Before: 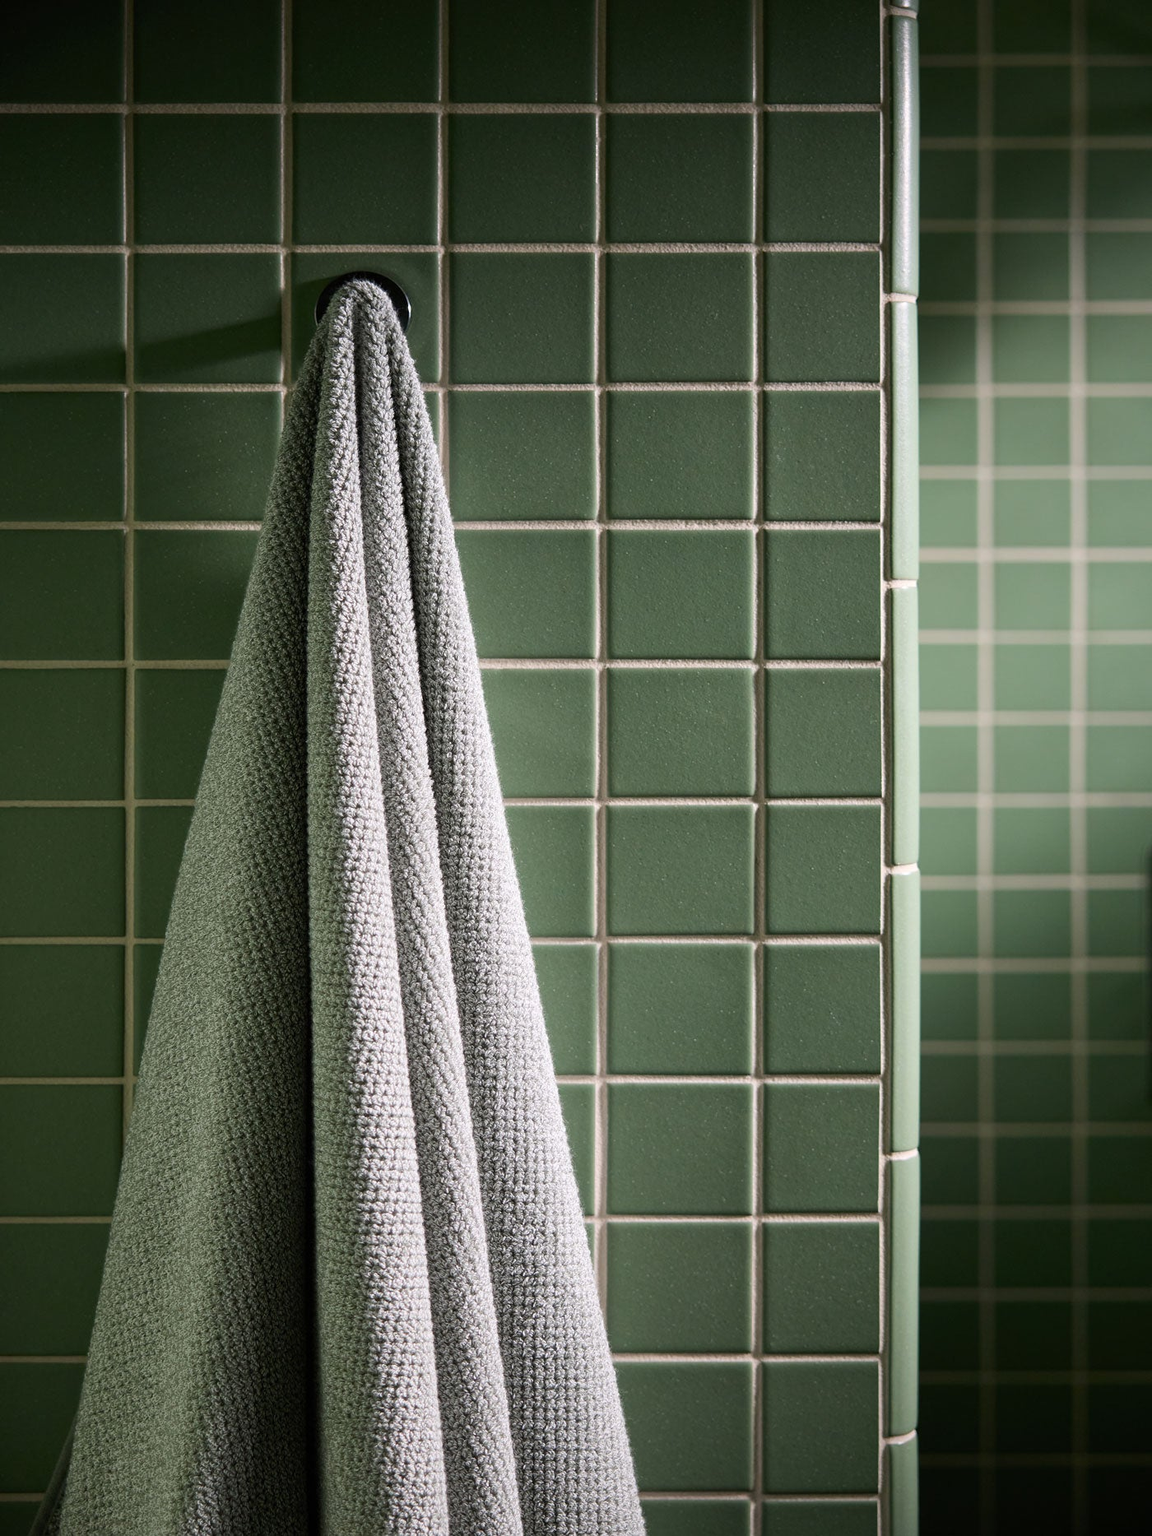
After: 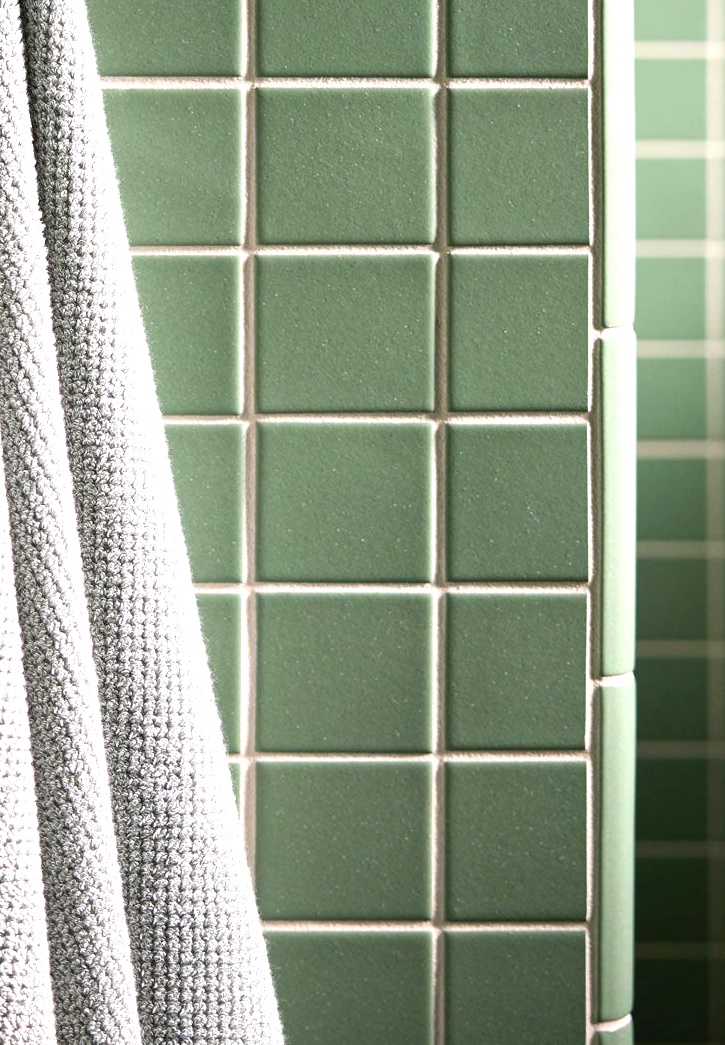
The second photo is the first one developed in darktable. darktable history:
crop: left 34.479%, top 38.822%, right 13.718%, bottom 5.172%
exposure: black level correction 0, exposure 0.877 EV, compensate exposure bias true, compensate highlight preservation false
